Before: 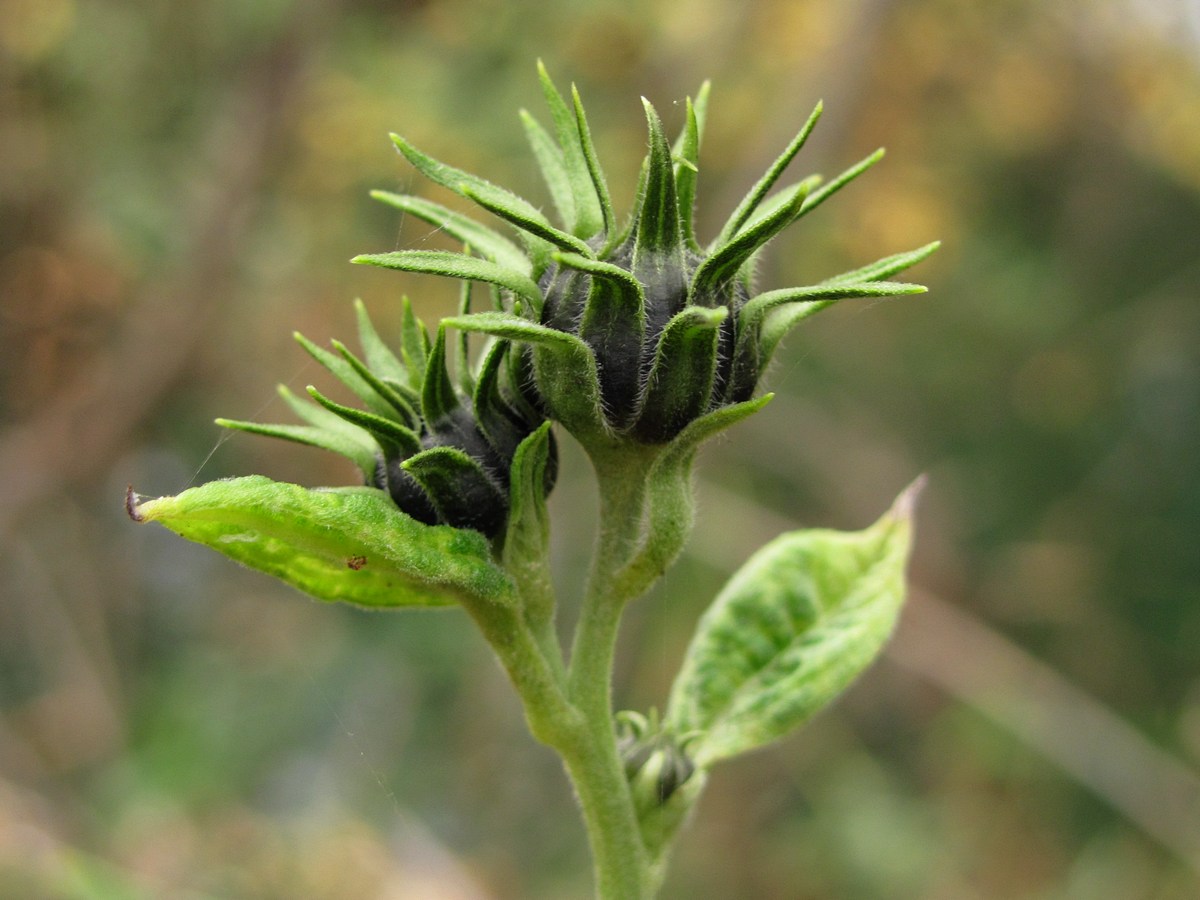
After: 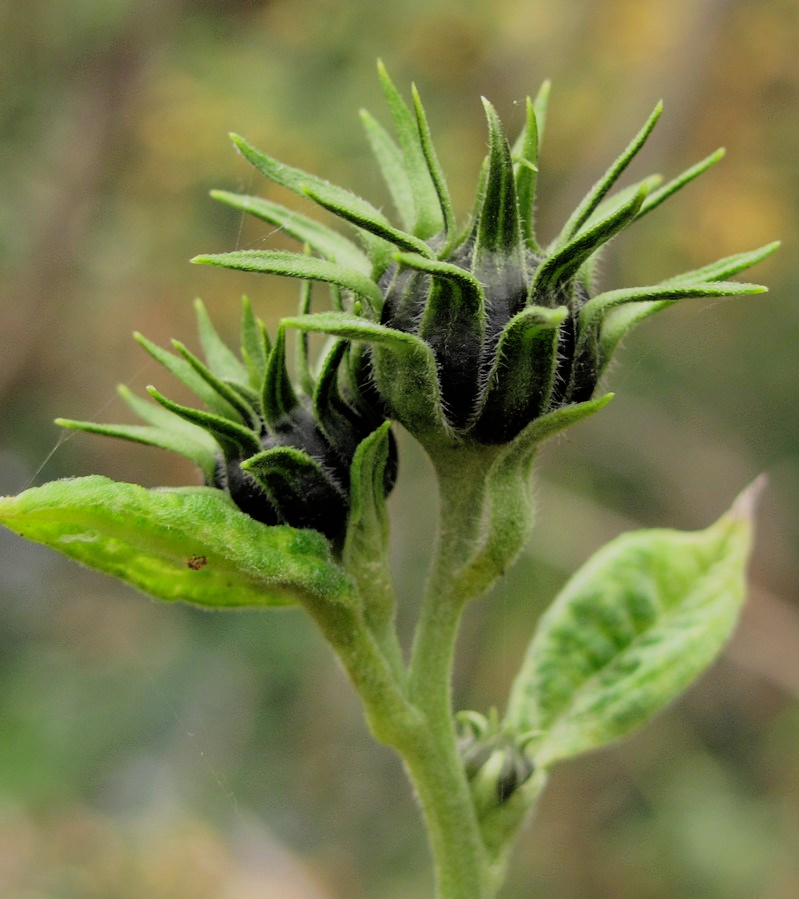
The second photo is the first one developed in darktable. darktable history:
crop and rotate: left 13.359%, right 20.021%
filmic rgb: black relative exposure -8.03 EV, white relative exposure 4.03 EV, threshold 3 EV, hardness 4.19, latitude 49.63%, contrast 1.1, enable highlight reconstruction true
shadows and highlights: on, module defaults
